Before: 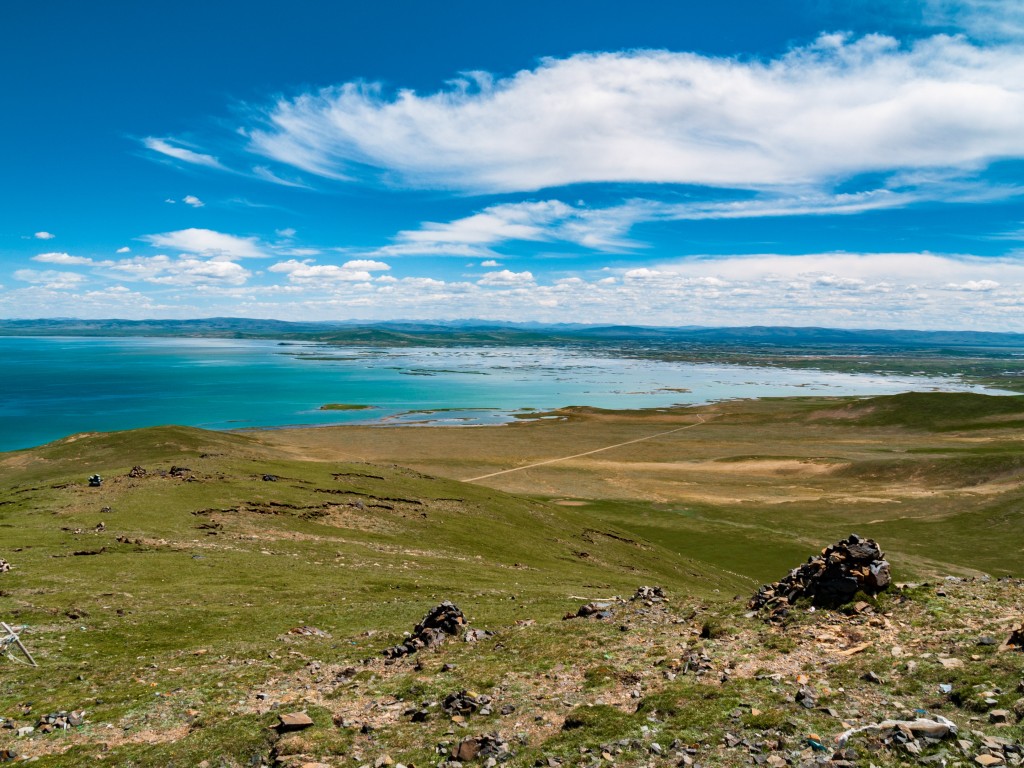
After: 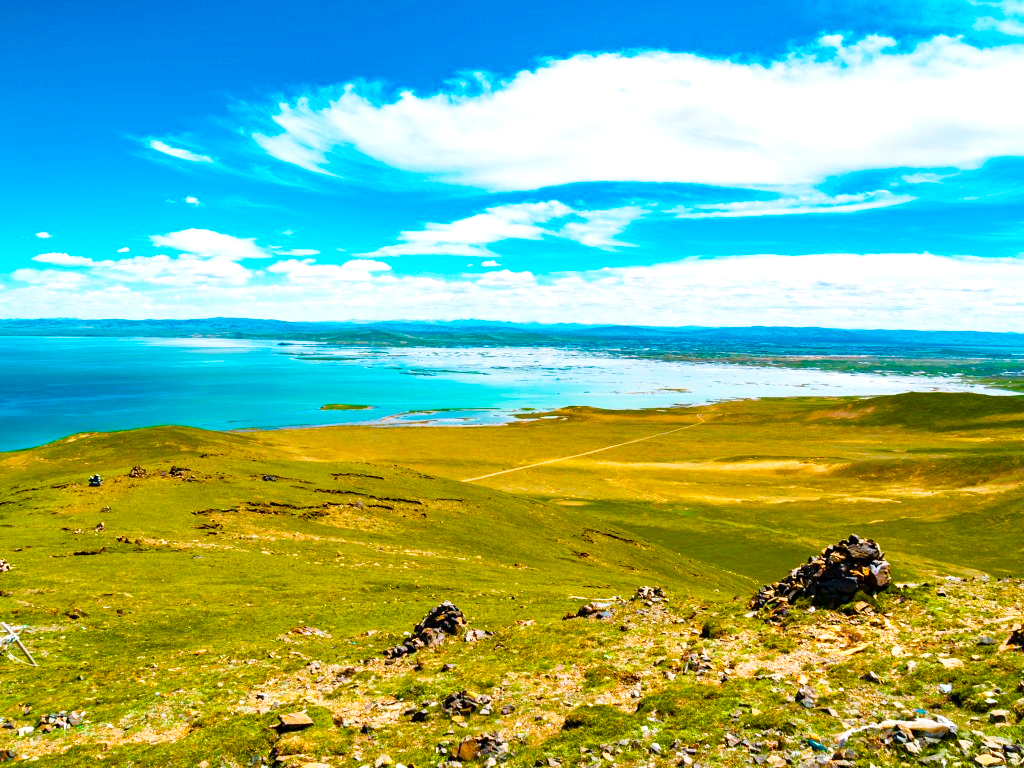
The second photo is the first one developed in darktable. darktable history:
color balance rgb: linear chroma grading › global chroma 25%, perceptual saturation grading › global saturation 45%, perceptual saturation grading › highlights -50%, perceptual saturation grading › shadows 30%, perceptual brilliance grading › global brilliance 18%, global vibrance 40%
base curve: curves: ch0 [(0, 0) (0.204, 0.334) (0.55, 0.733) (1, 1)], preserve colors none
